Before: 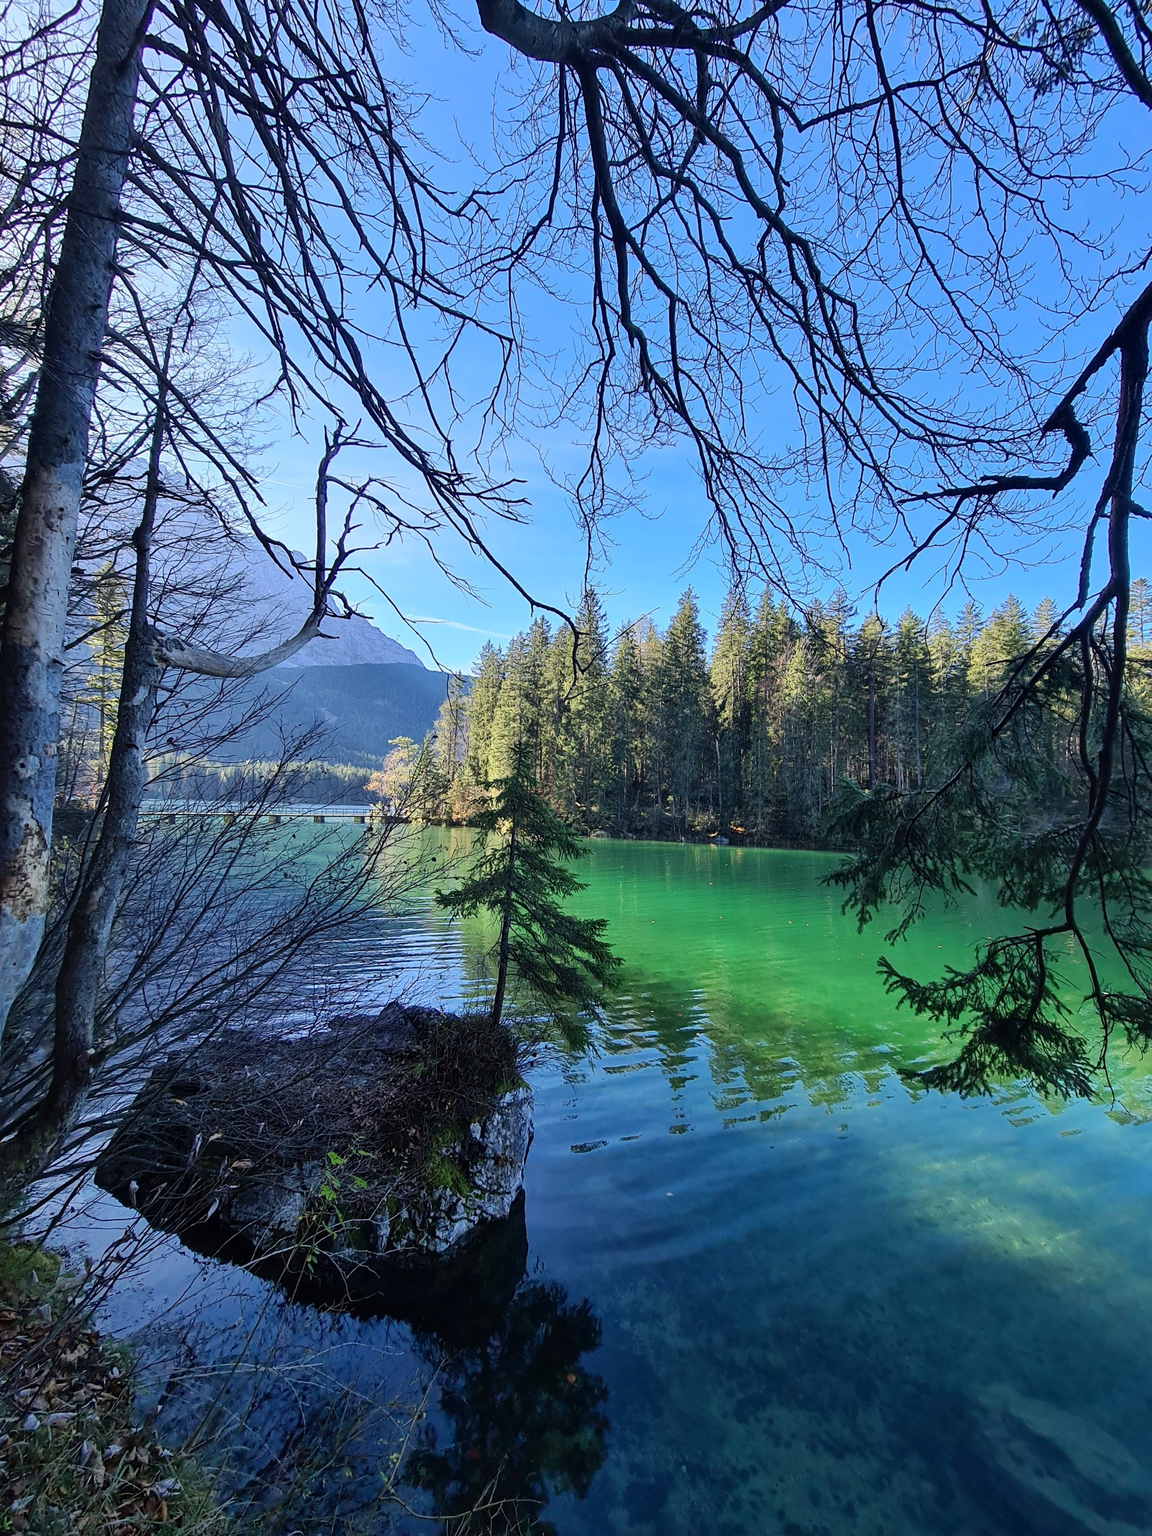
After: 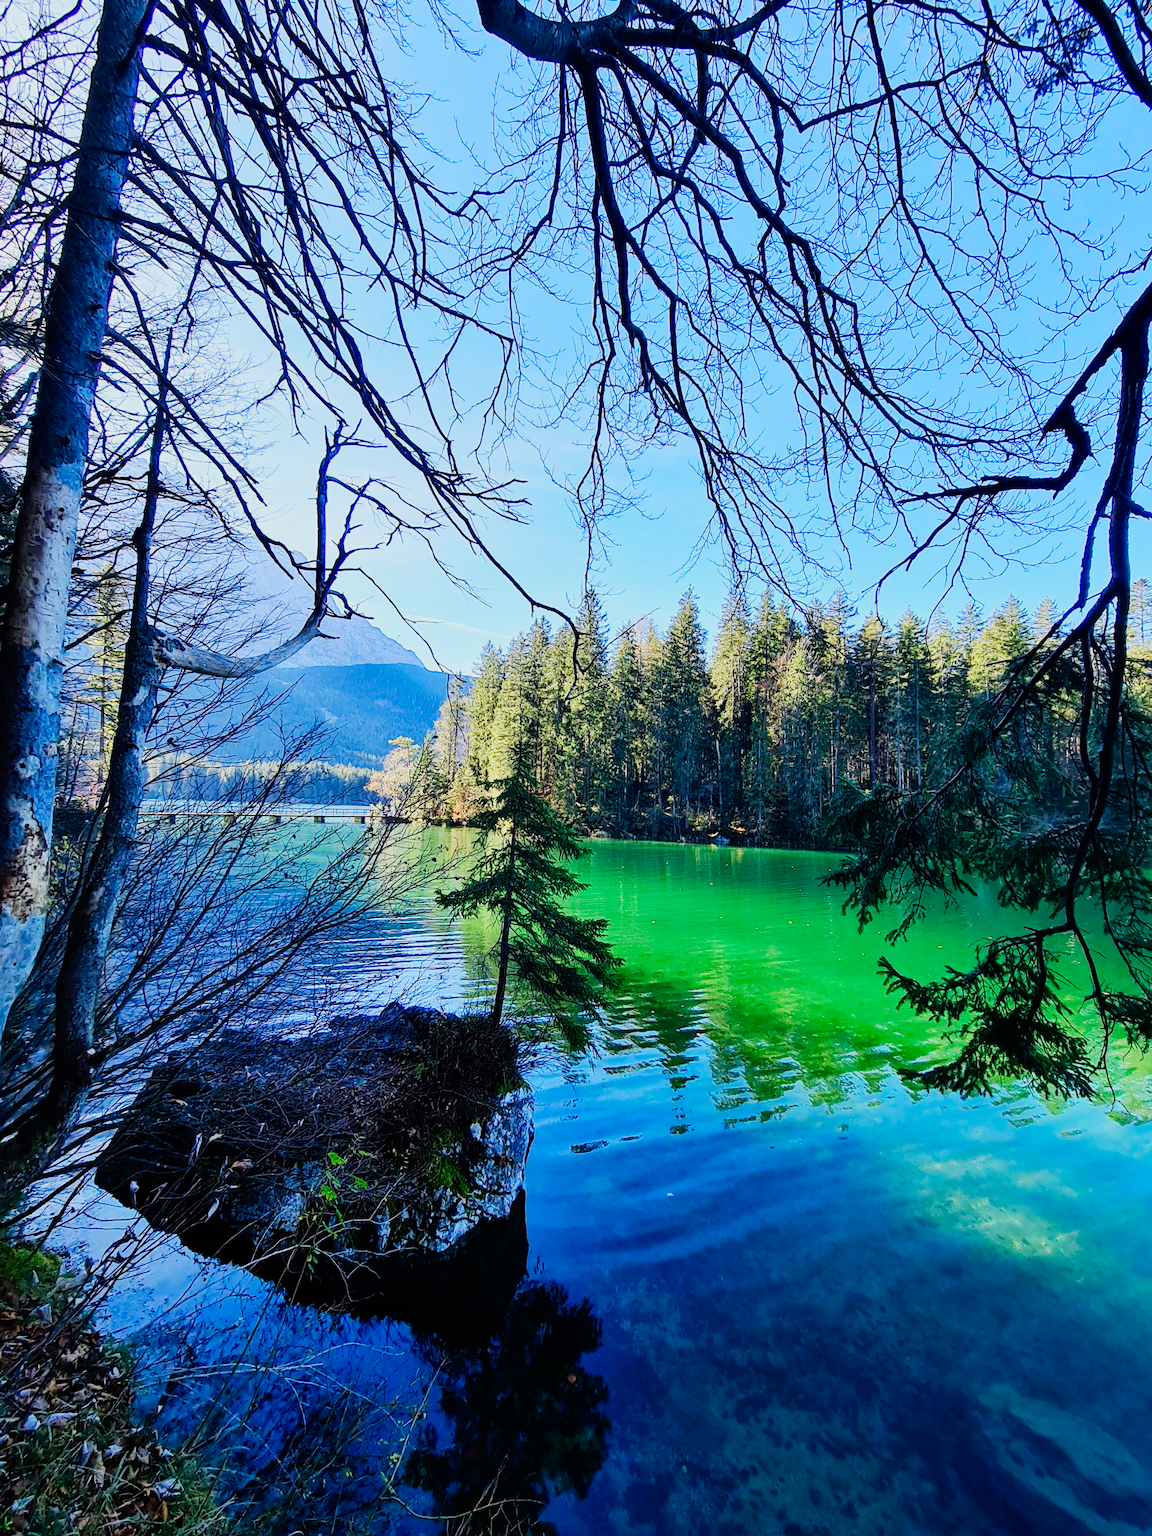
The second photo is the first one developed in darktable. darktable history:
sigmoid: contrast 1.69, skew -0.23, preserve hue 0%, red attenuation 0.1, red rotation 0.035, green attenuation 0.1, green rotation -0.017, blue attenuation 0.15, blue rotation -0.052, base primaries Rec2020
contrast brightness saturation: saturation 0.5
exposure: black level correction 0, exposure 0.5 EV, compensate exposure bias true, compensate highlight preservation false
